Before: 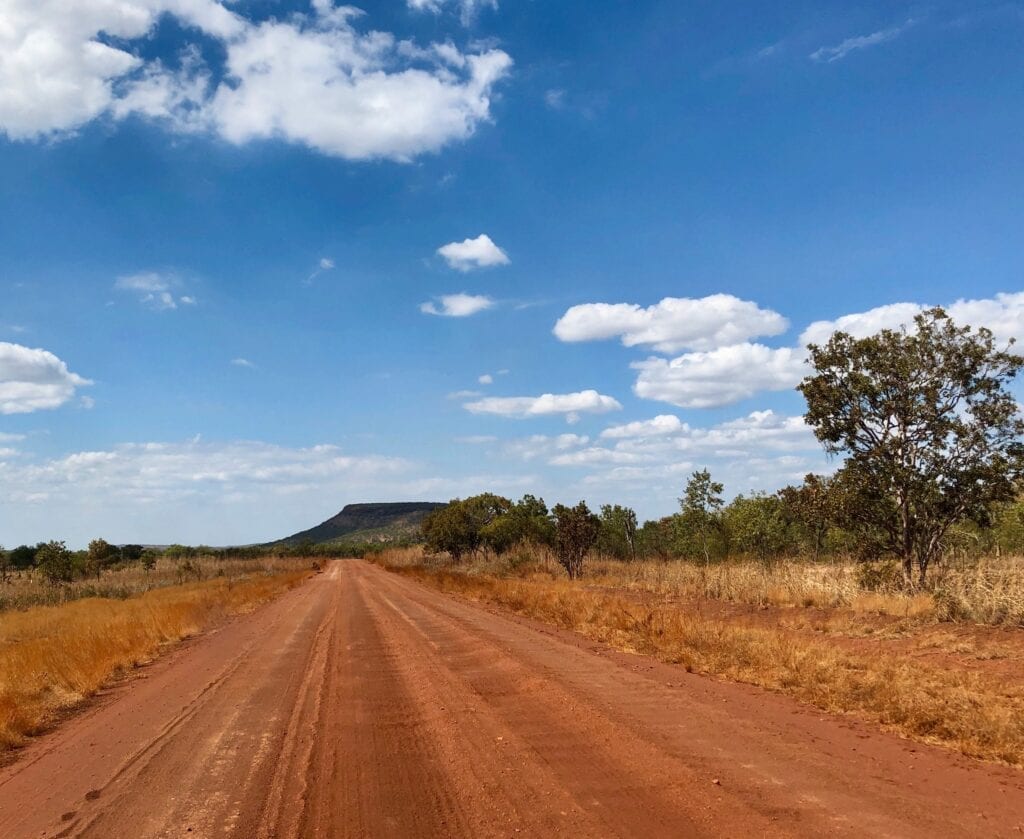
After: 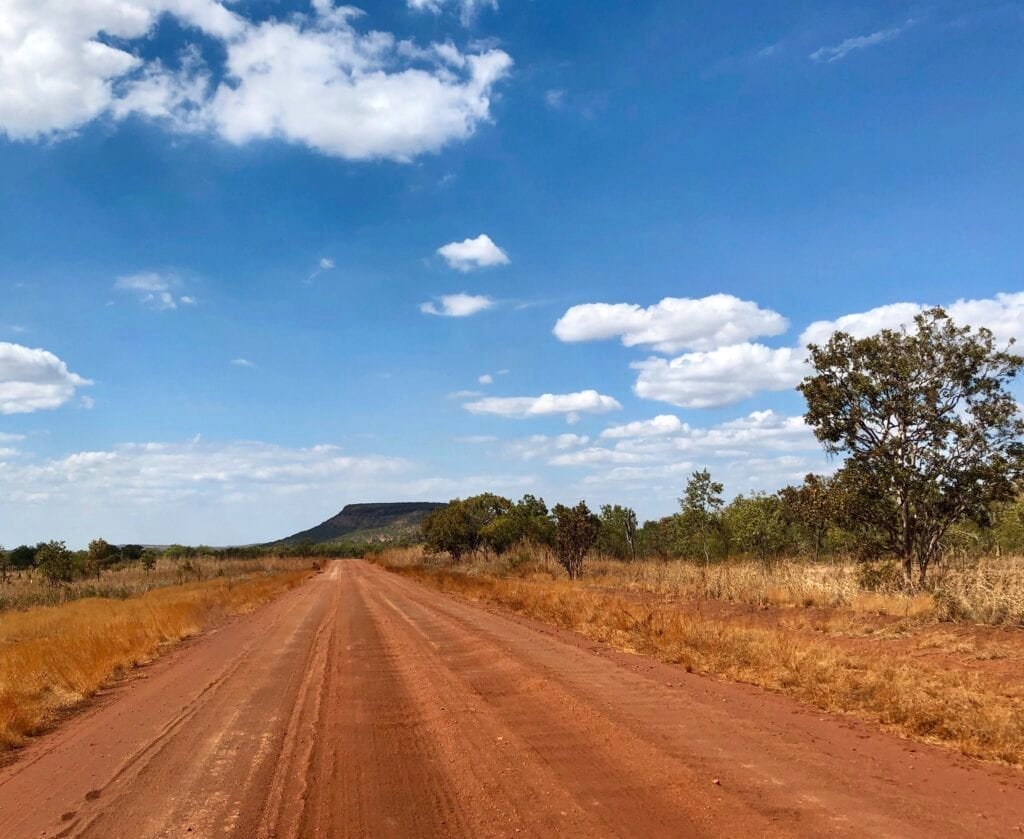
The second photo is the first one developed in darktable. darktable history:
exposure: exposure 0.135 EV, compensate exposure bias true, compensate highlight preservation false
